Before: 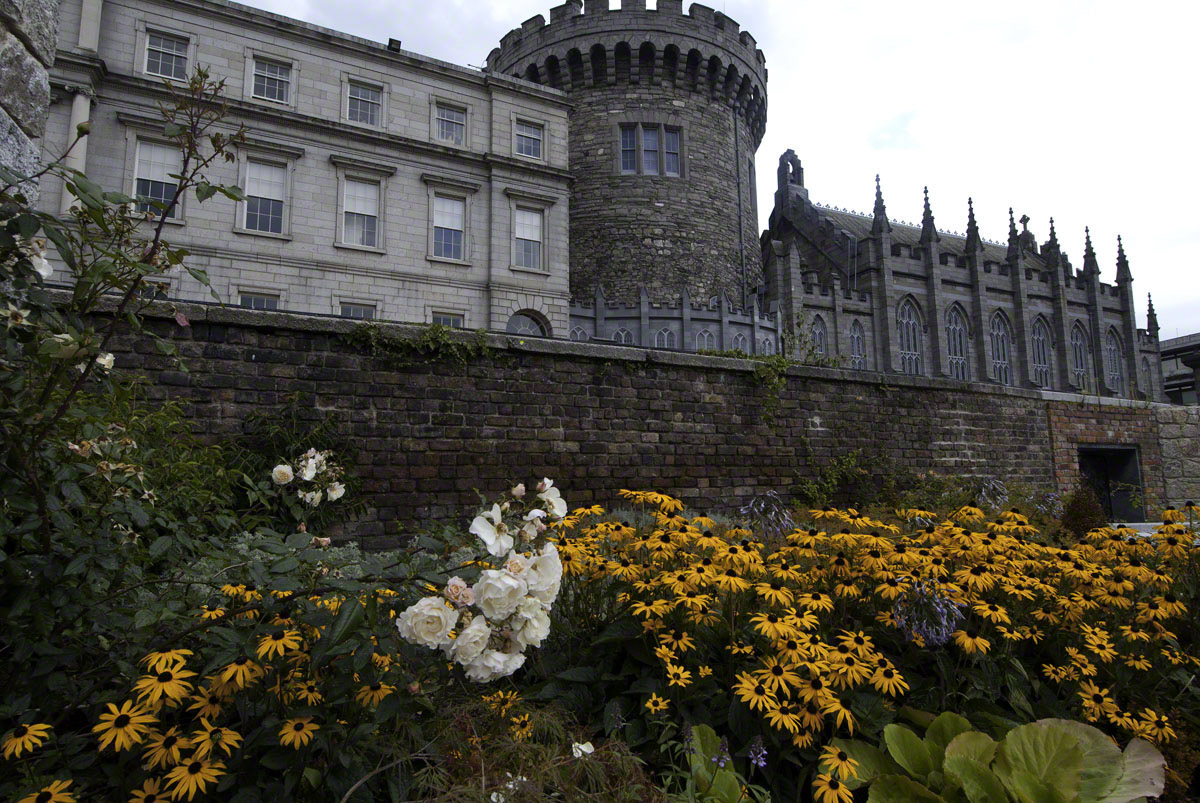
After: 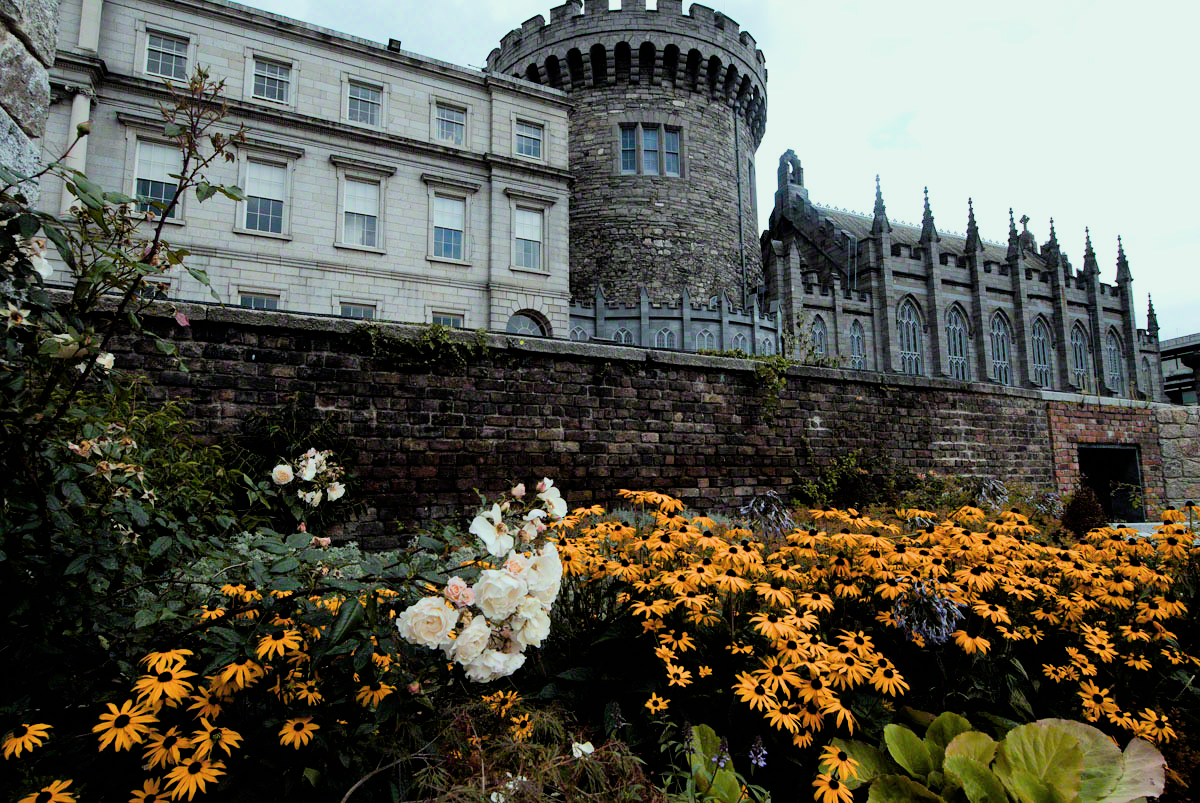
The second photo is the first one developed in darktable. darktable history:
filmic rgb: black relative exposure -5.11 EV, white relative exposure 3.97 EV, hardness 2.9, contrast 1.3
contrast brightness saturation: saturation -0.063
color correction: highlights a* -6.37, highlights b* 0.569
tone equalizer: -8 EV -0.416 EV, -7 EV -0.383 EV, -6 EV -0.331 EV, -5 EV -0.238 EV, -3 EV 0.192 EV, -2 EV 0.316 EV, -1 EV 0.364 EV, +0 EV 0.443 EV
